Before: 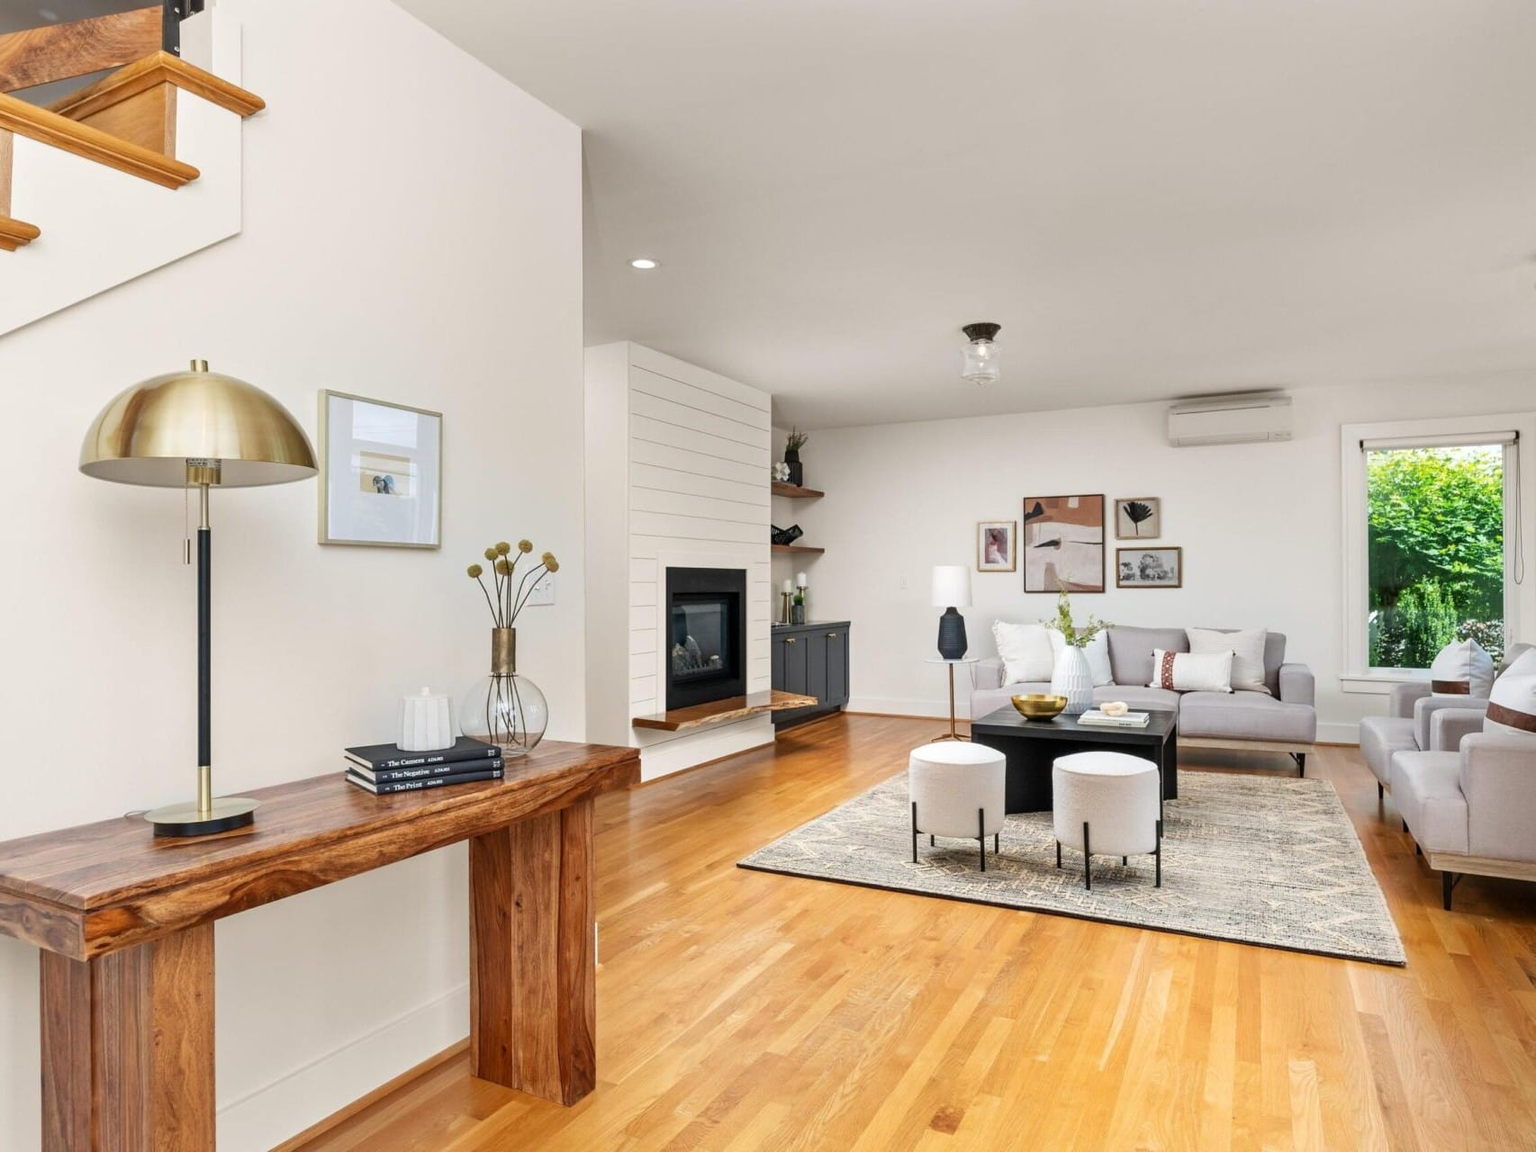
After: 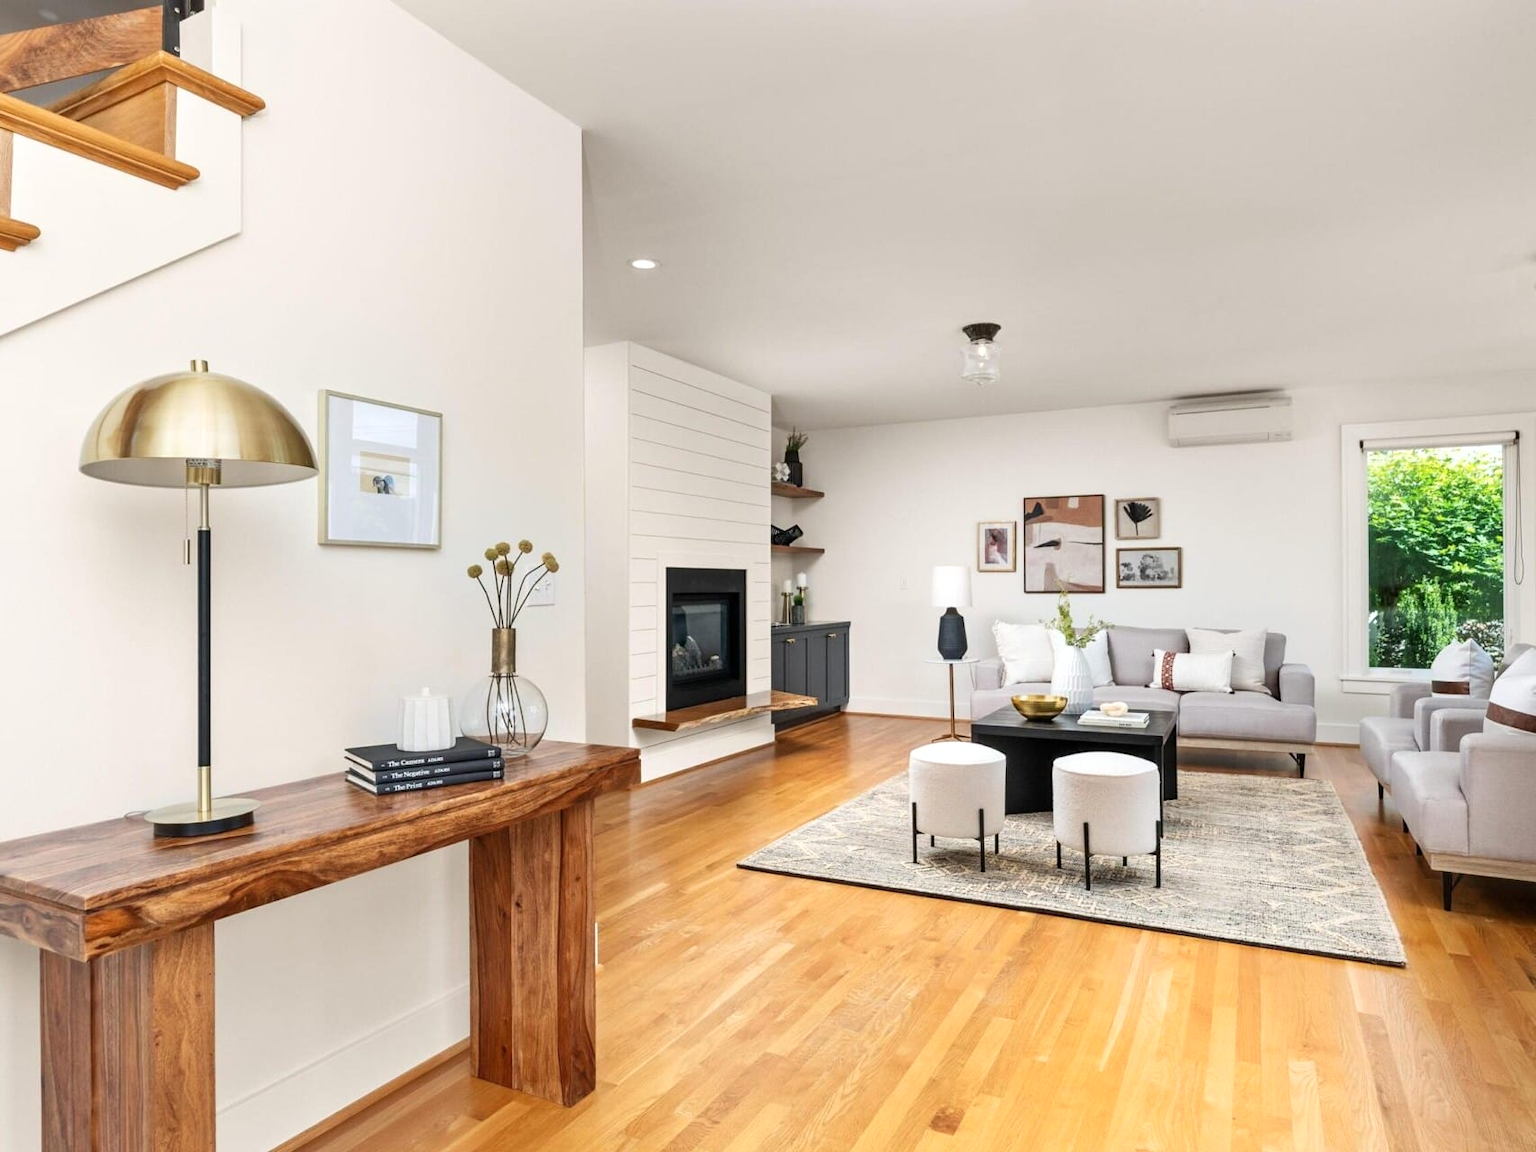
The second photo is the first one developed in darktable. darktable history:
shadows and highlights: shadows -12.51, white point adjustment 4.05, highlights 26.85
